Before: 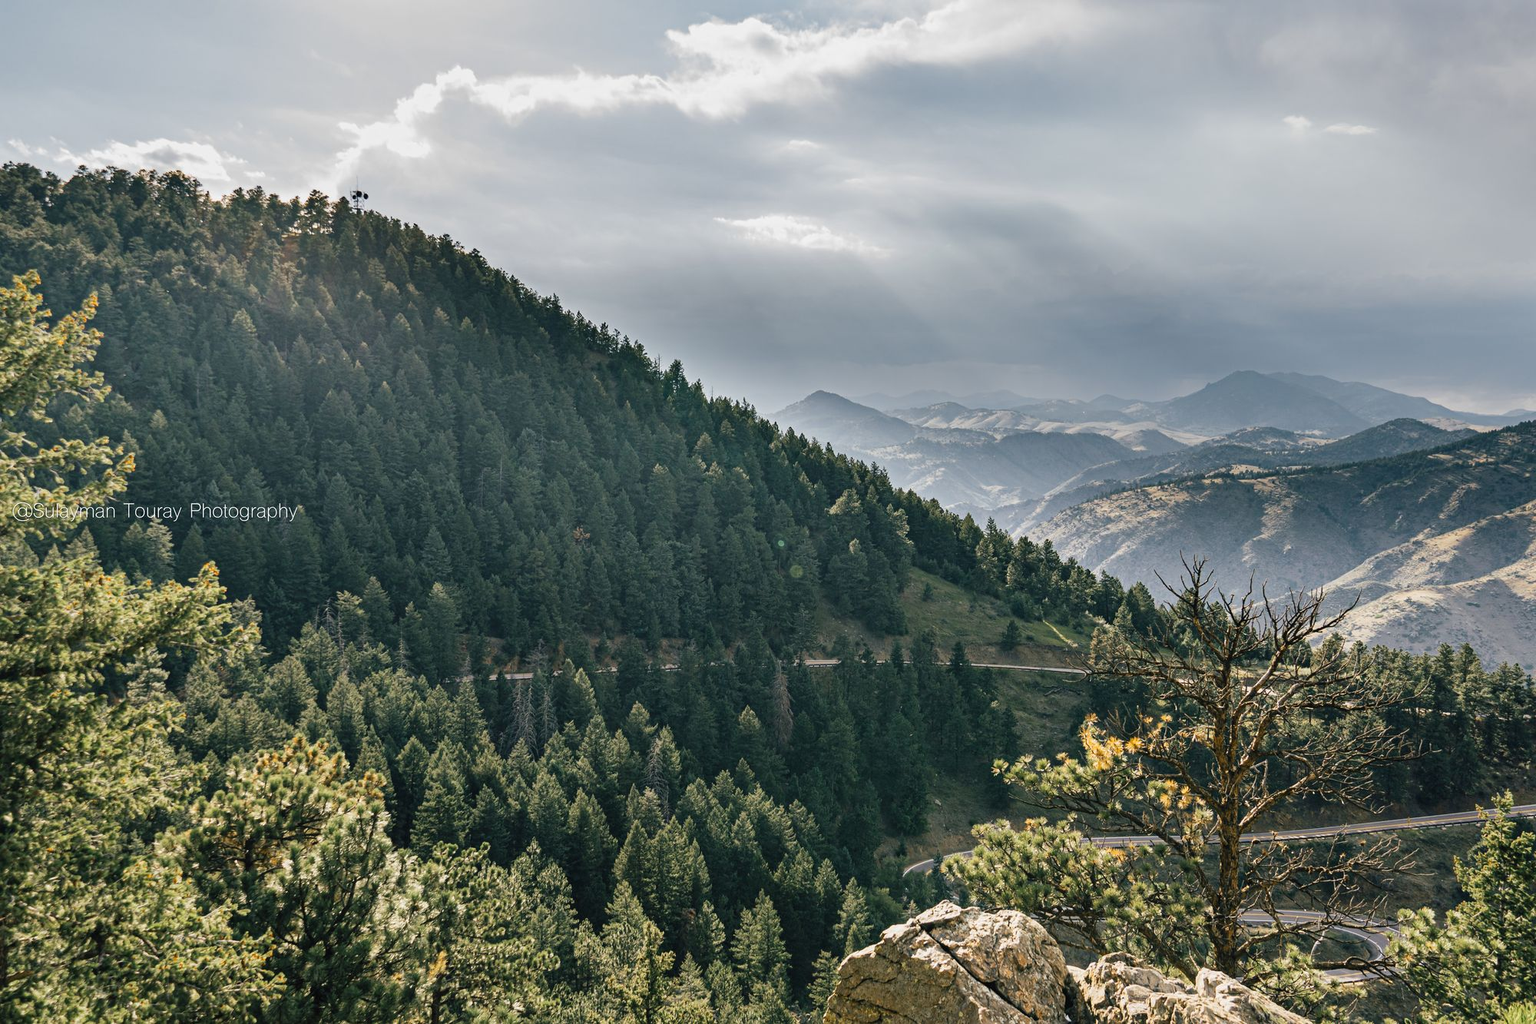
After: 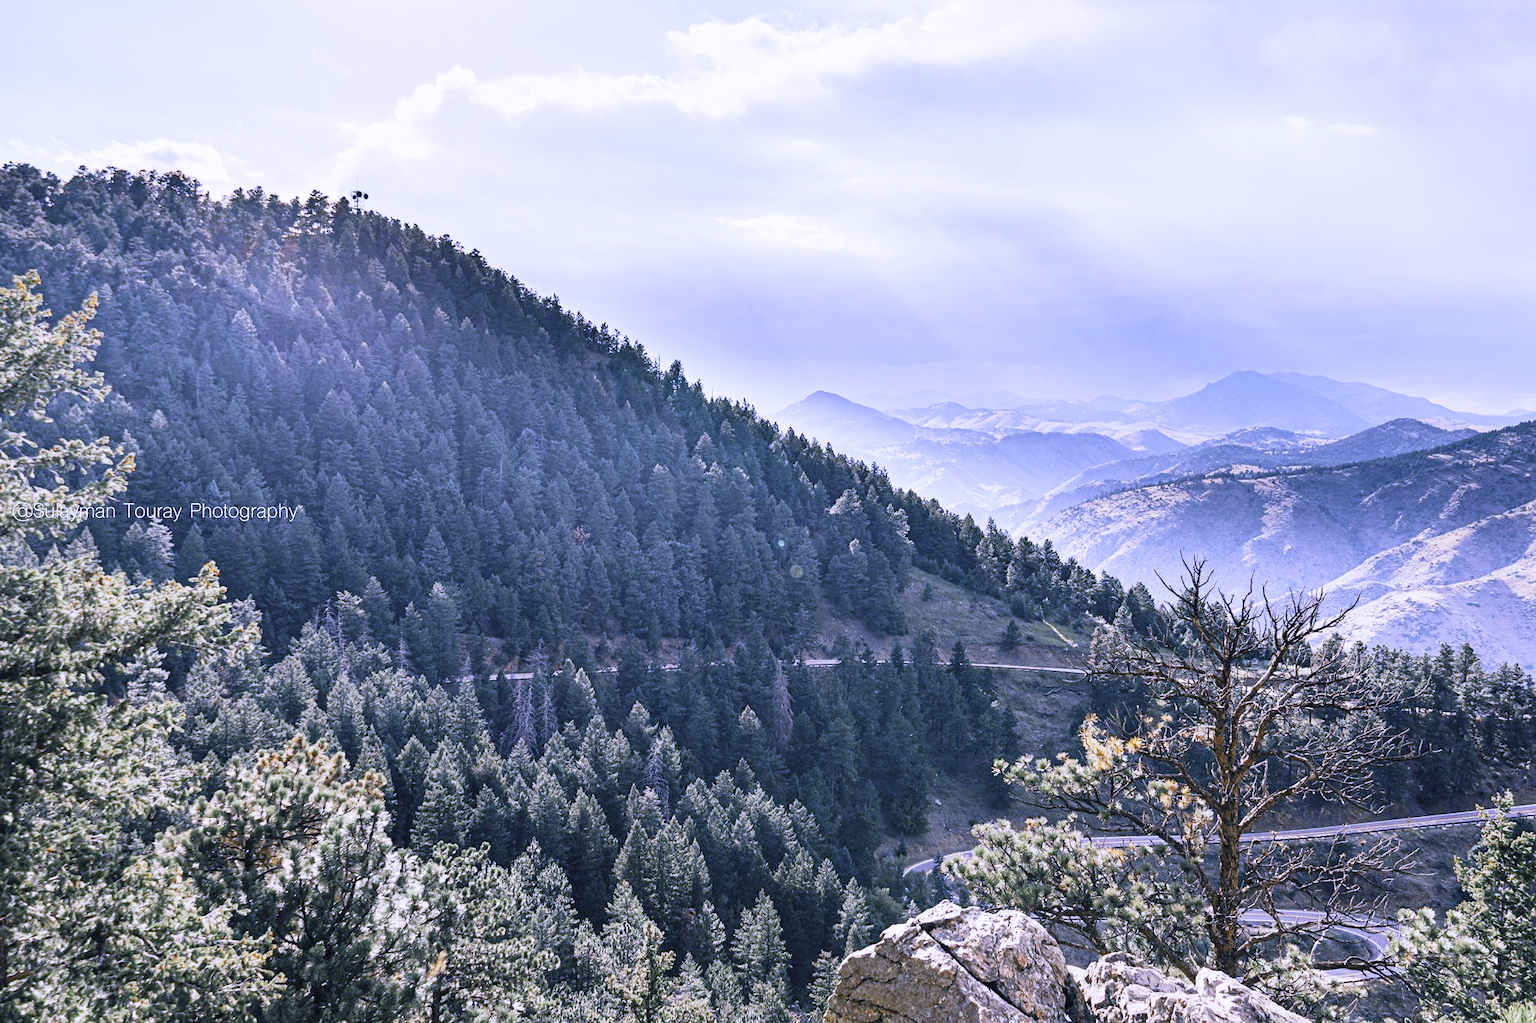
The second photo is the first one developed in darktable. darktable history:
base curve: curves: ch0 [(0, 0) (0.088, 0.125) (0.176, 0.251) (0.354, 0.501) (0.613, 0.749) (1, 0.877)], preserve colors none
white balance: red 0.98, blue 1.61
color zones: curves: ch0 [(0, 0.5) (0.125, 0.4) (0.25, 0.5) (0.375, 0.4) (0.5, 0.4) (0.625, 0.6) (0.75, 0.6) (0.875, 0.5)]; ch1 [(0, 0.35) (0.125, 0.45) (0.25, 0.35) (0.375, 0.35) (0.5, 0.35) (0.625, 0.35) (0.75, 0.45) (0.875, 0.35)]; ch2 [(0, 0.6) (0.125, 0.5) (0.25, 0.5) (0.375, 0.6) (0.5, 0.6) (0.625, 0.5) (0.75, 0.5) (0.875, 0.5)]
